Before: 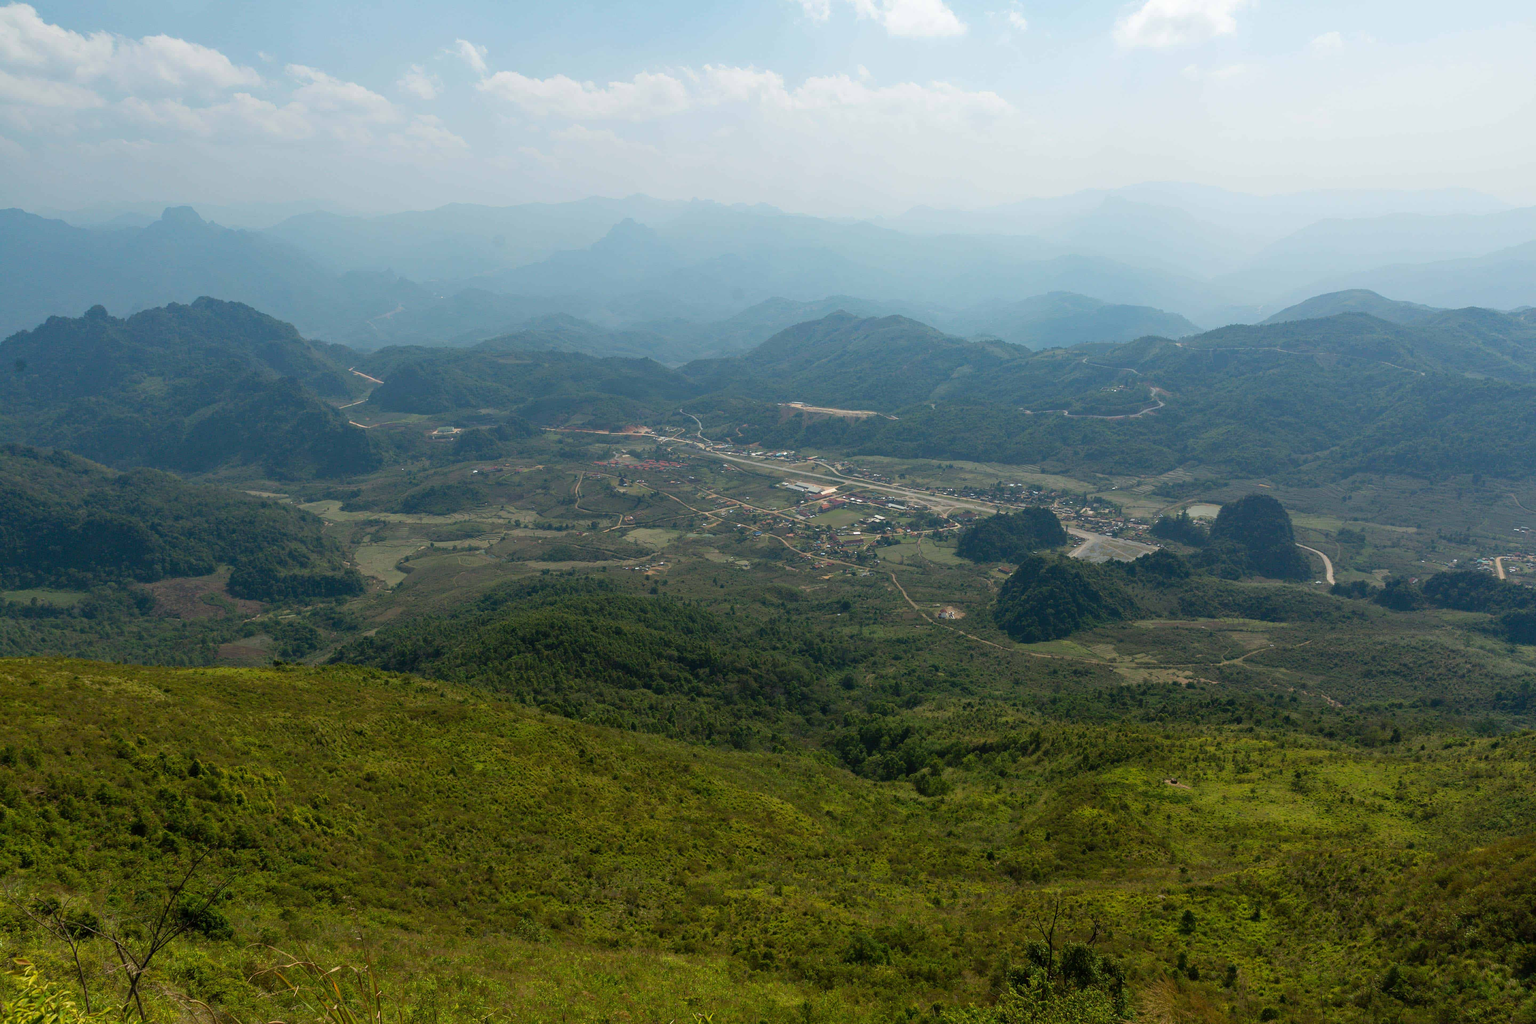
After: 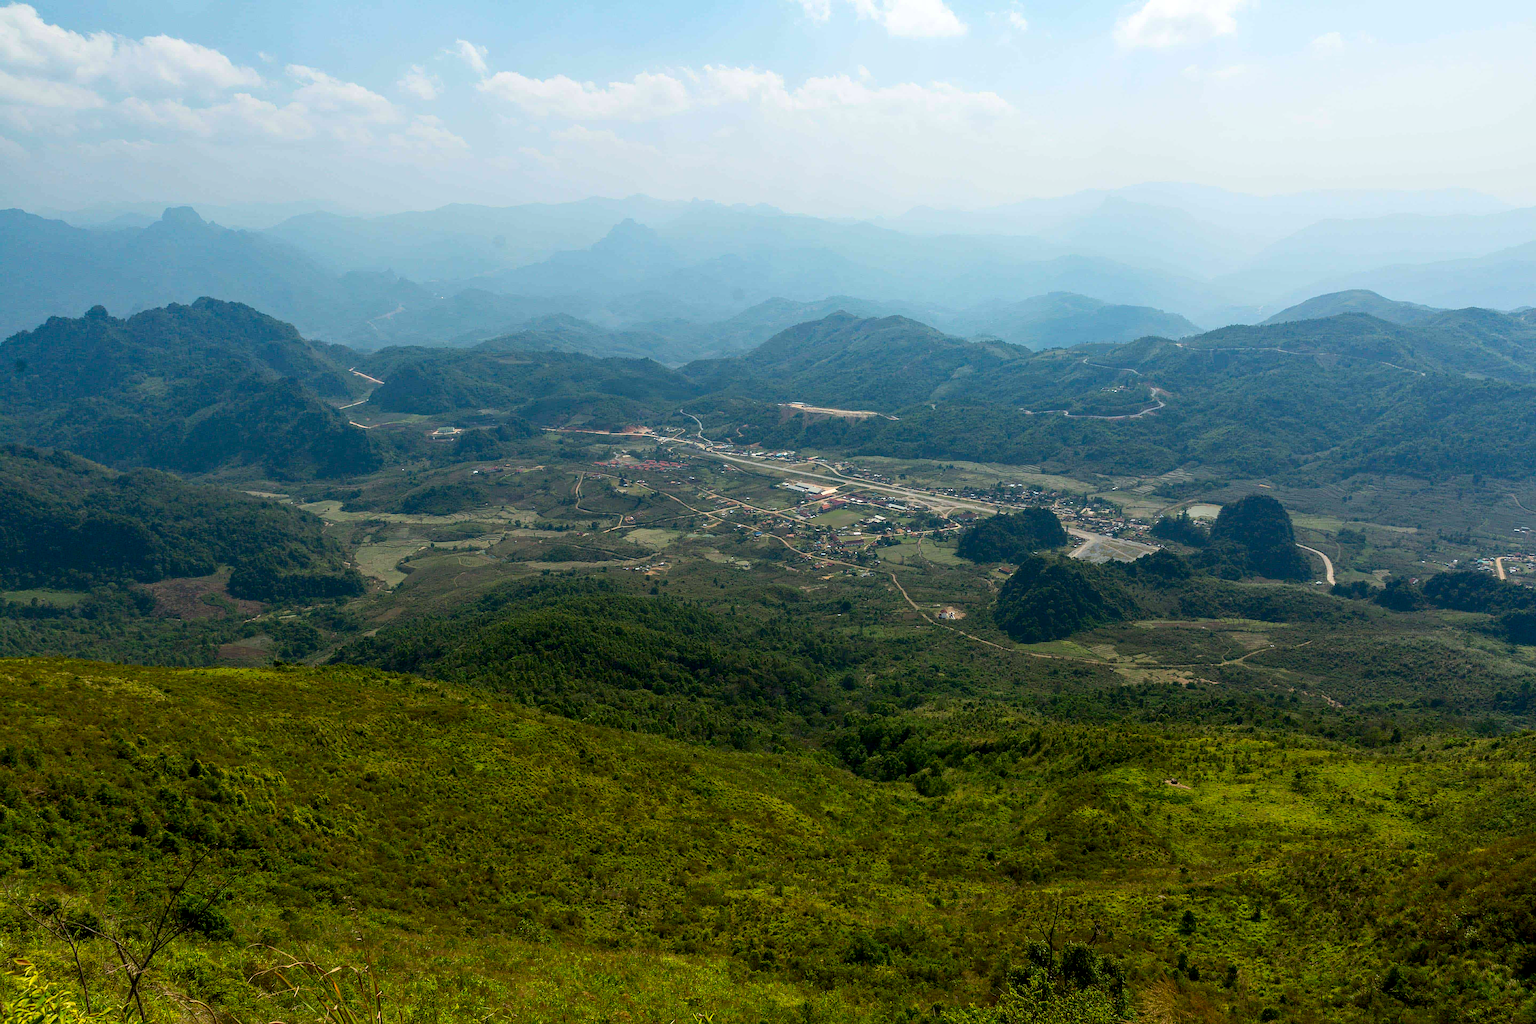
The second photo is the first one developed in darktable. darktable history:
local contrast: on, module defaults
sharpen: on, module defaults
contrast brightness saturation: contrast 0.173, saturation 0.309
